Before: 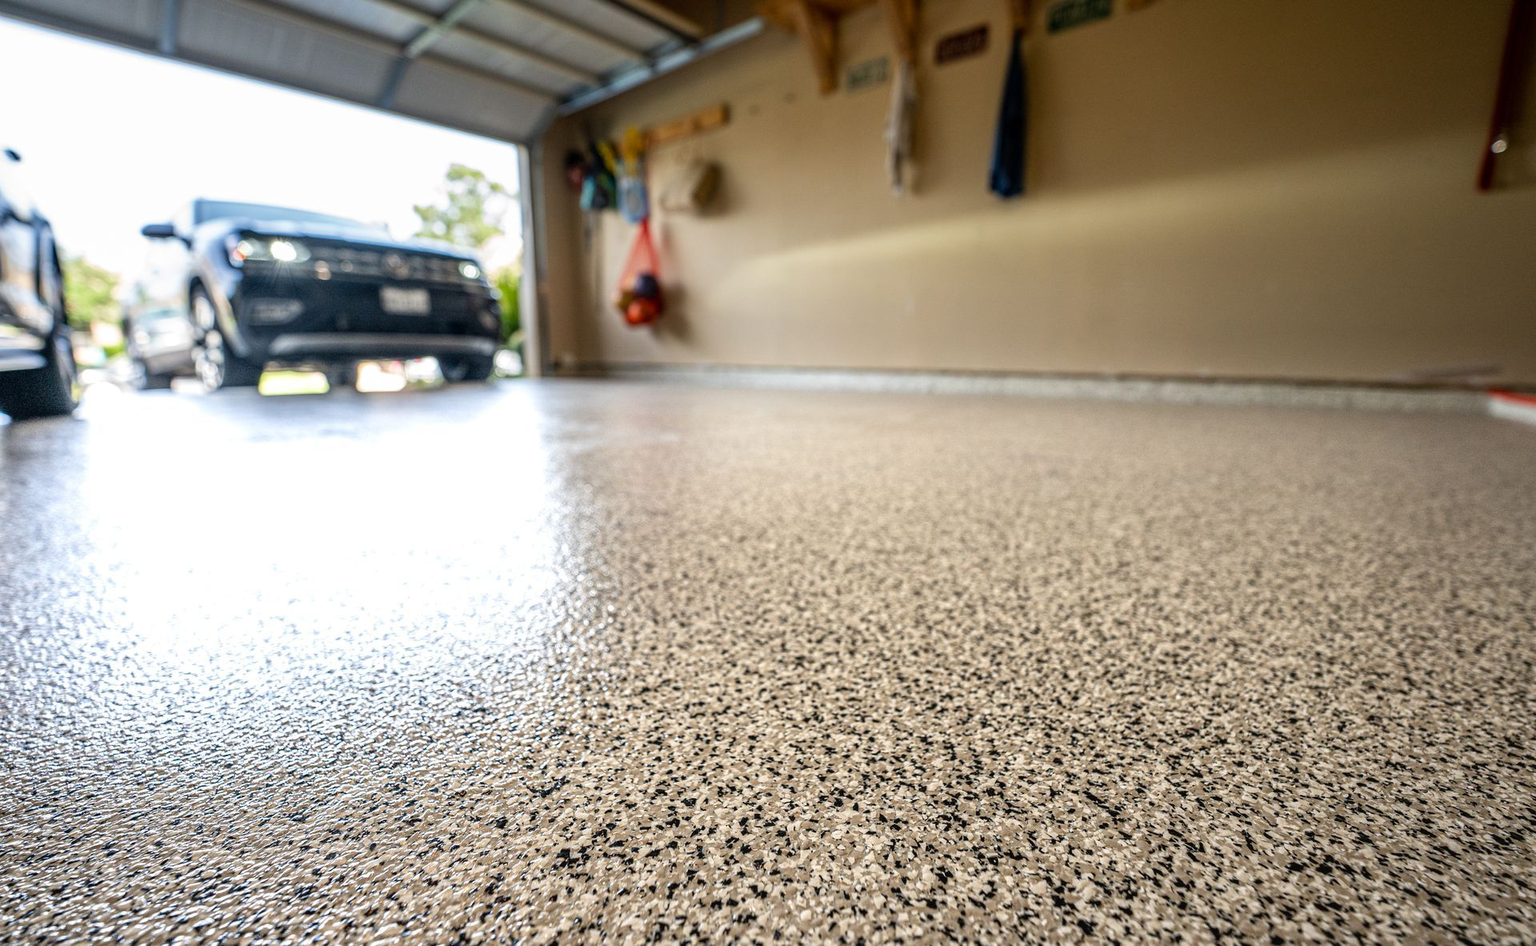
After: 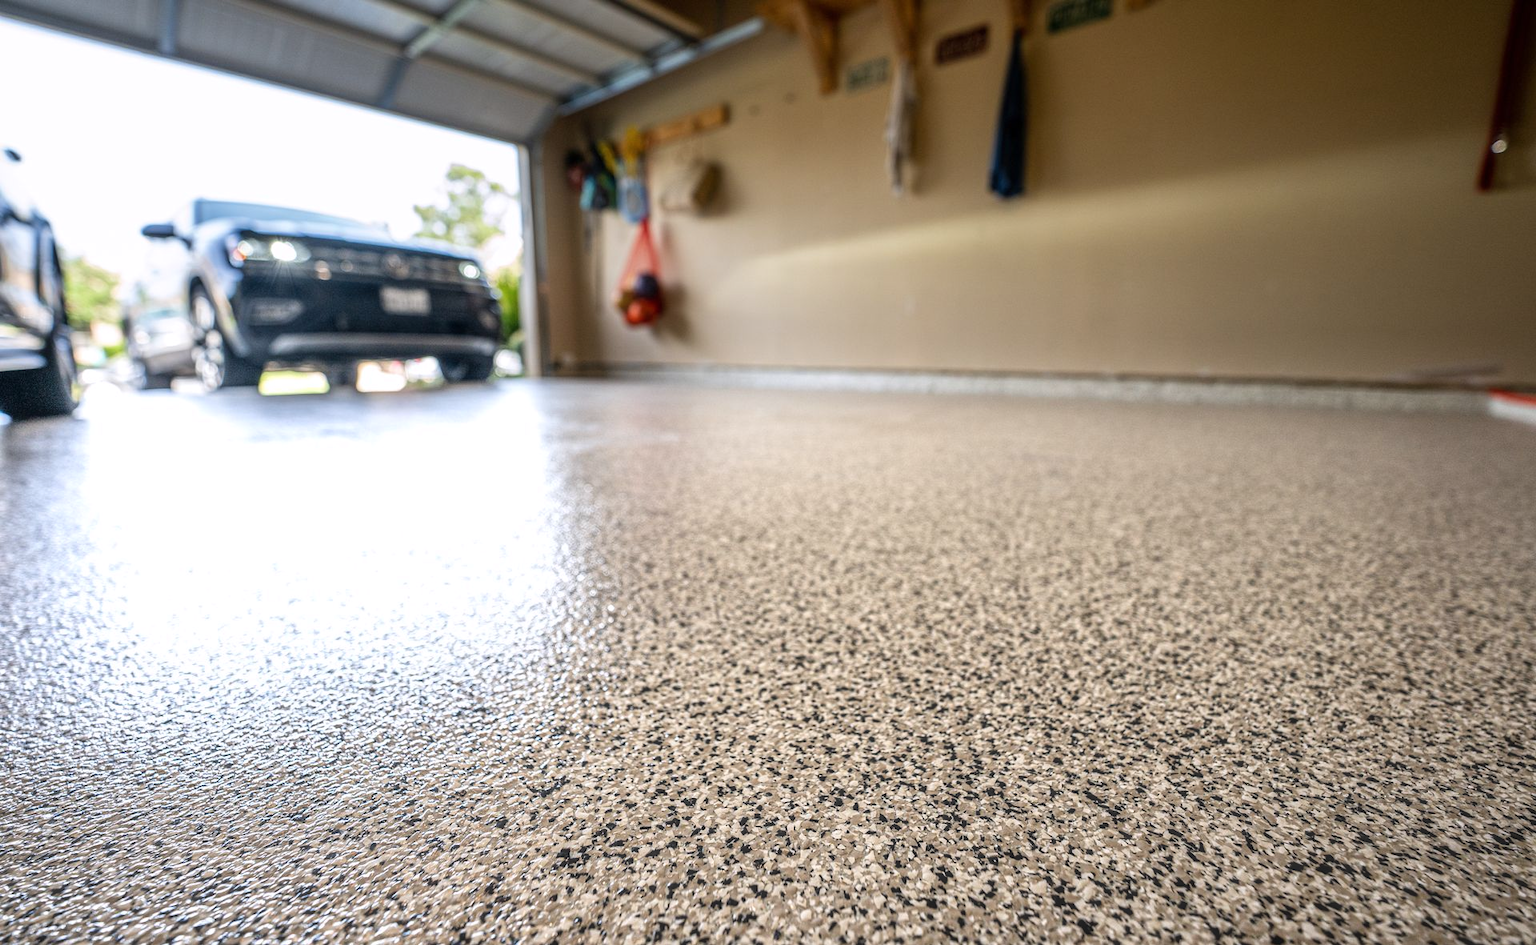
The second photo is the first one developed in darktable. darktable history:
haze removal: strength -0.05
white balance: red 1.004, blue 1.024
